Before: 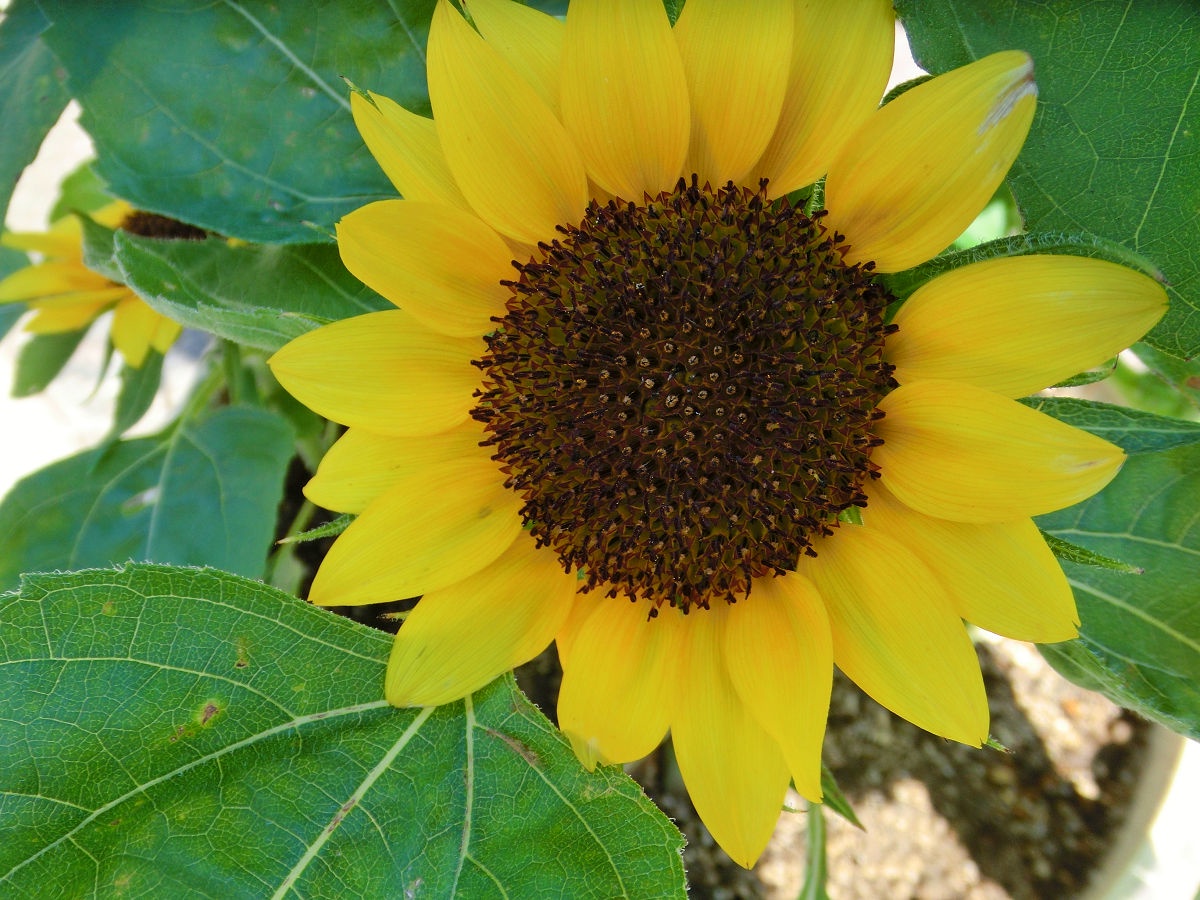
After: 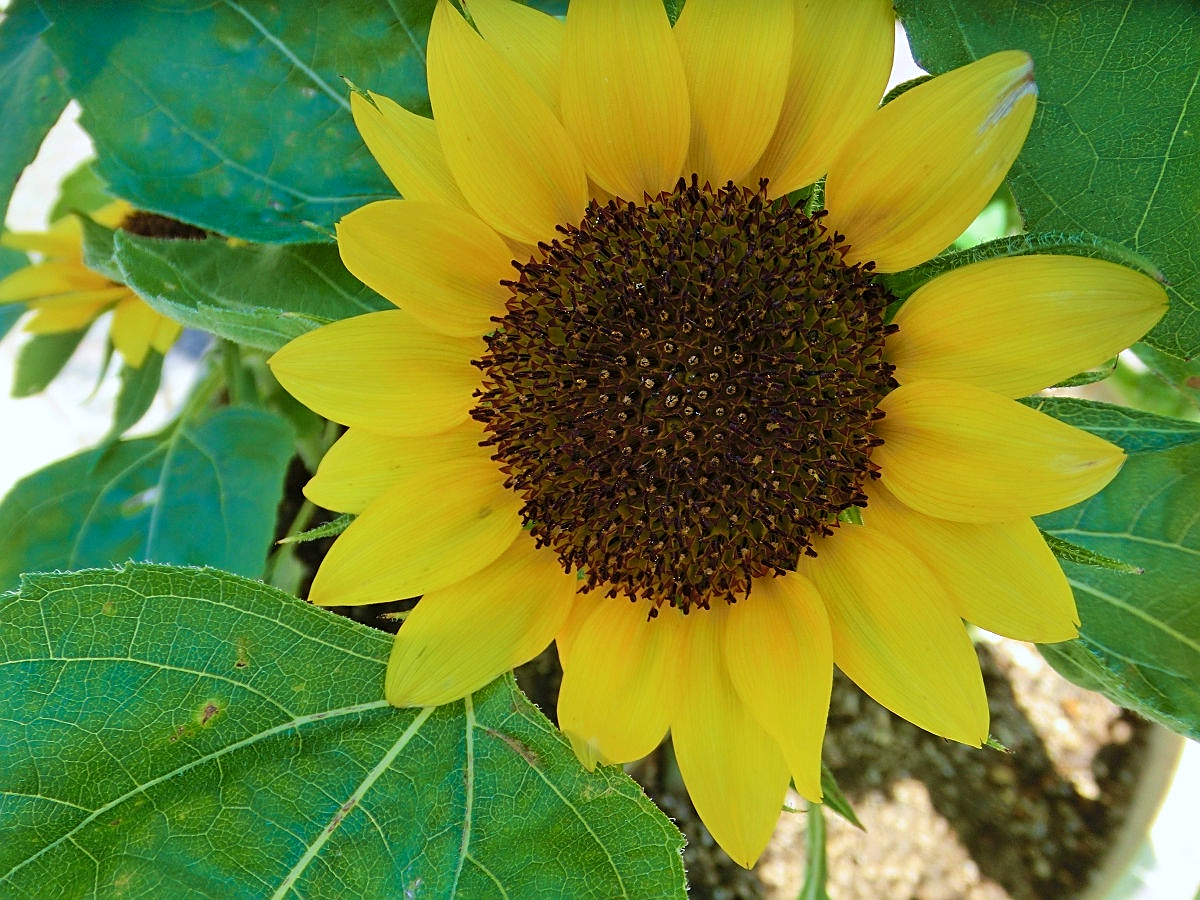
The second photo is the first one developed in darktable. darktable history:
velvia: strength 36.57%
white balance: red 0.967, blue 1.049
sharpen: on, module defaults
